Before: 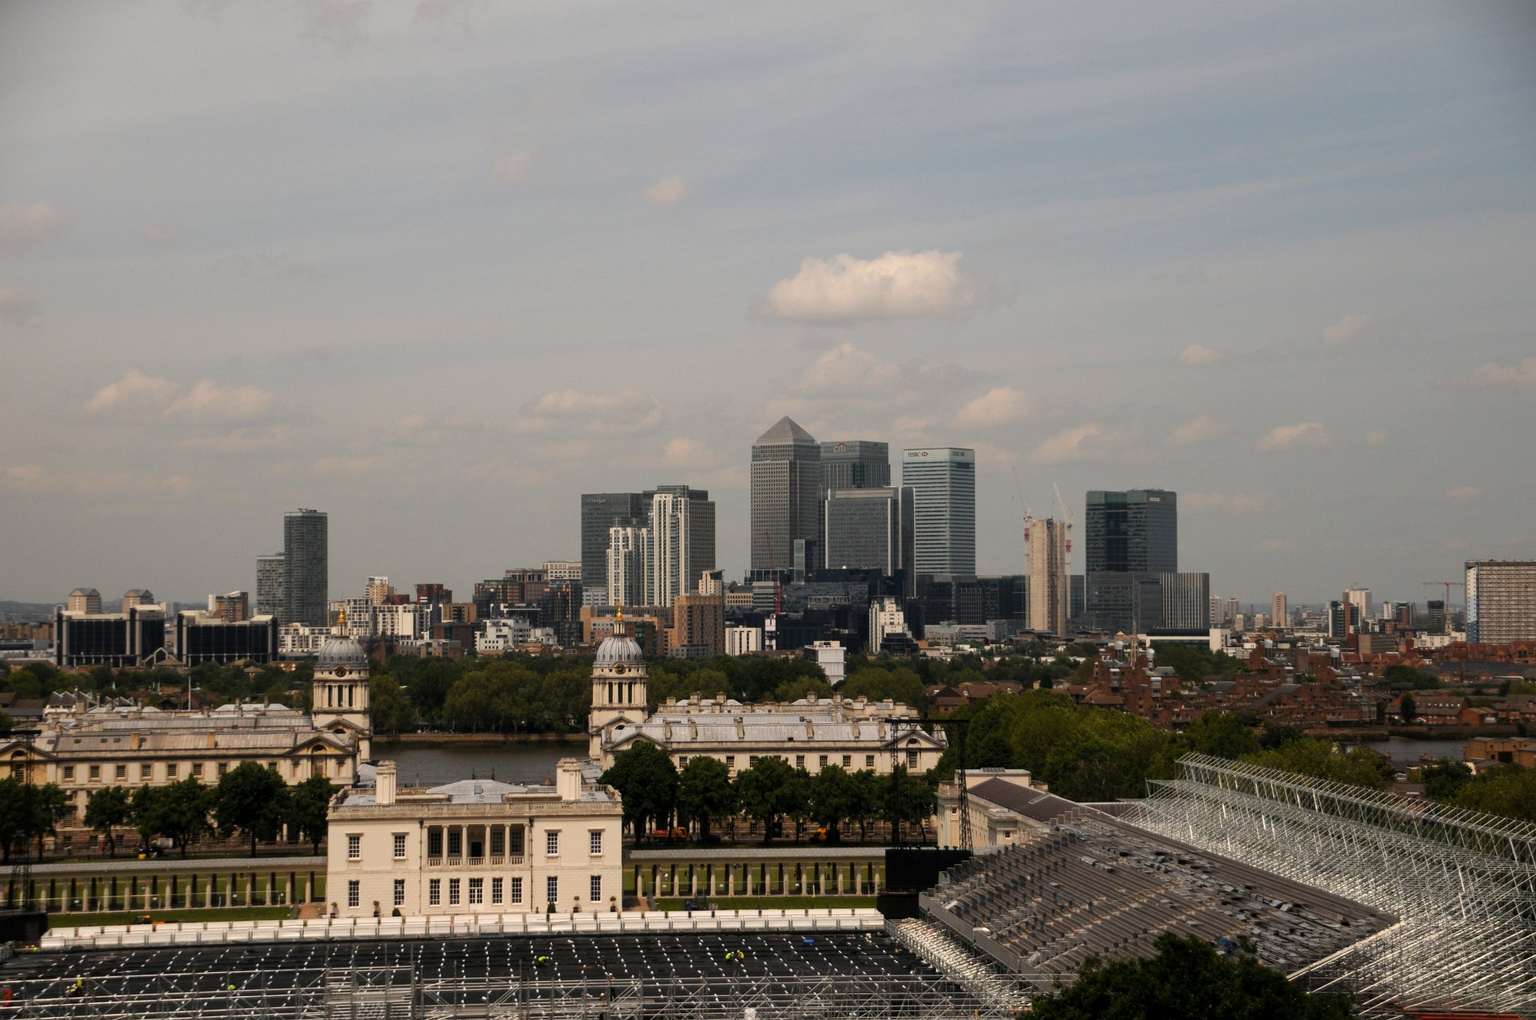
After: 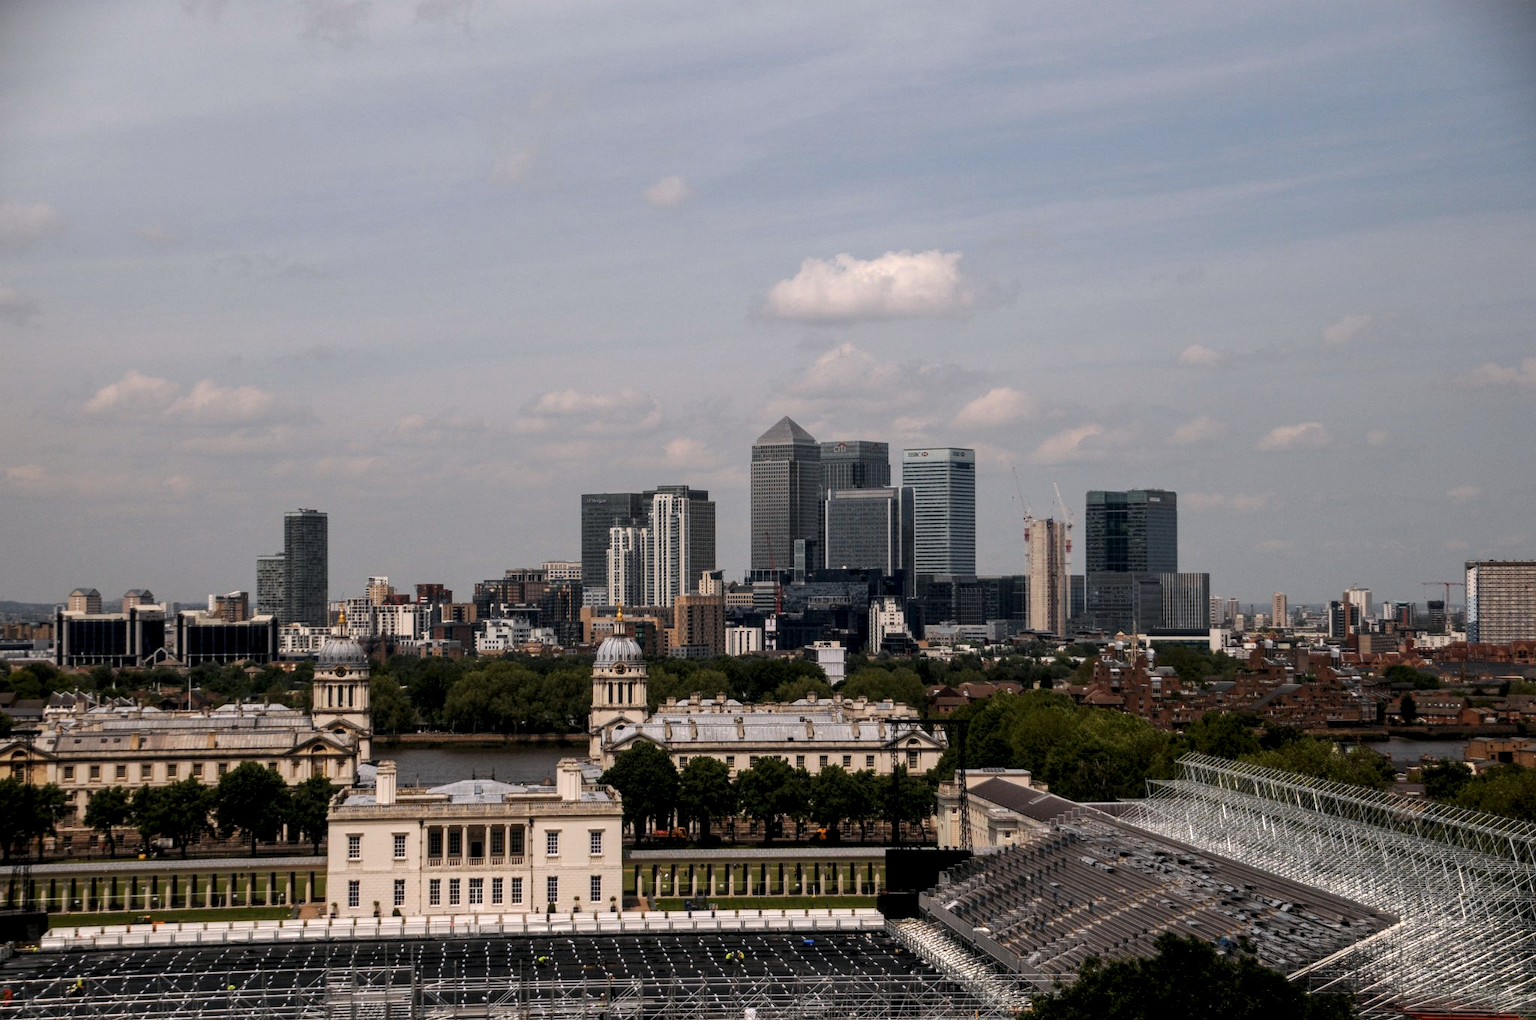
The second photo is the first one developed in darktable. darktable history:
local contrast: detail 140%
color calibration: illuminant as shot in camera, x 0.358, y 0.373, temperature 4628.91 K
